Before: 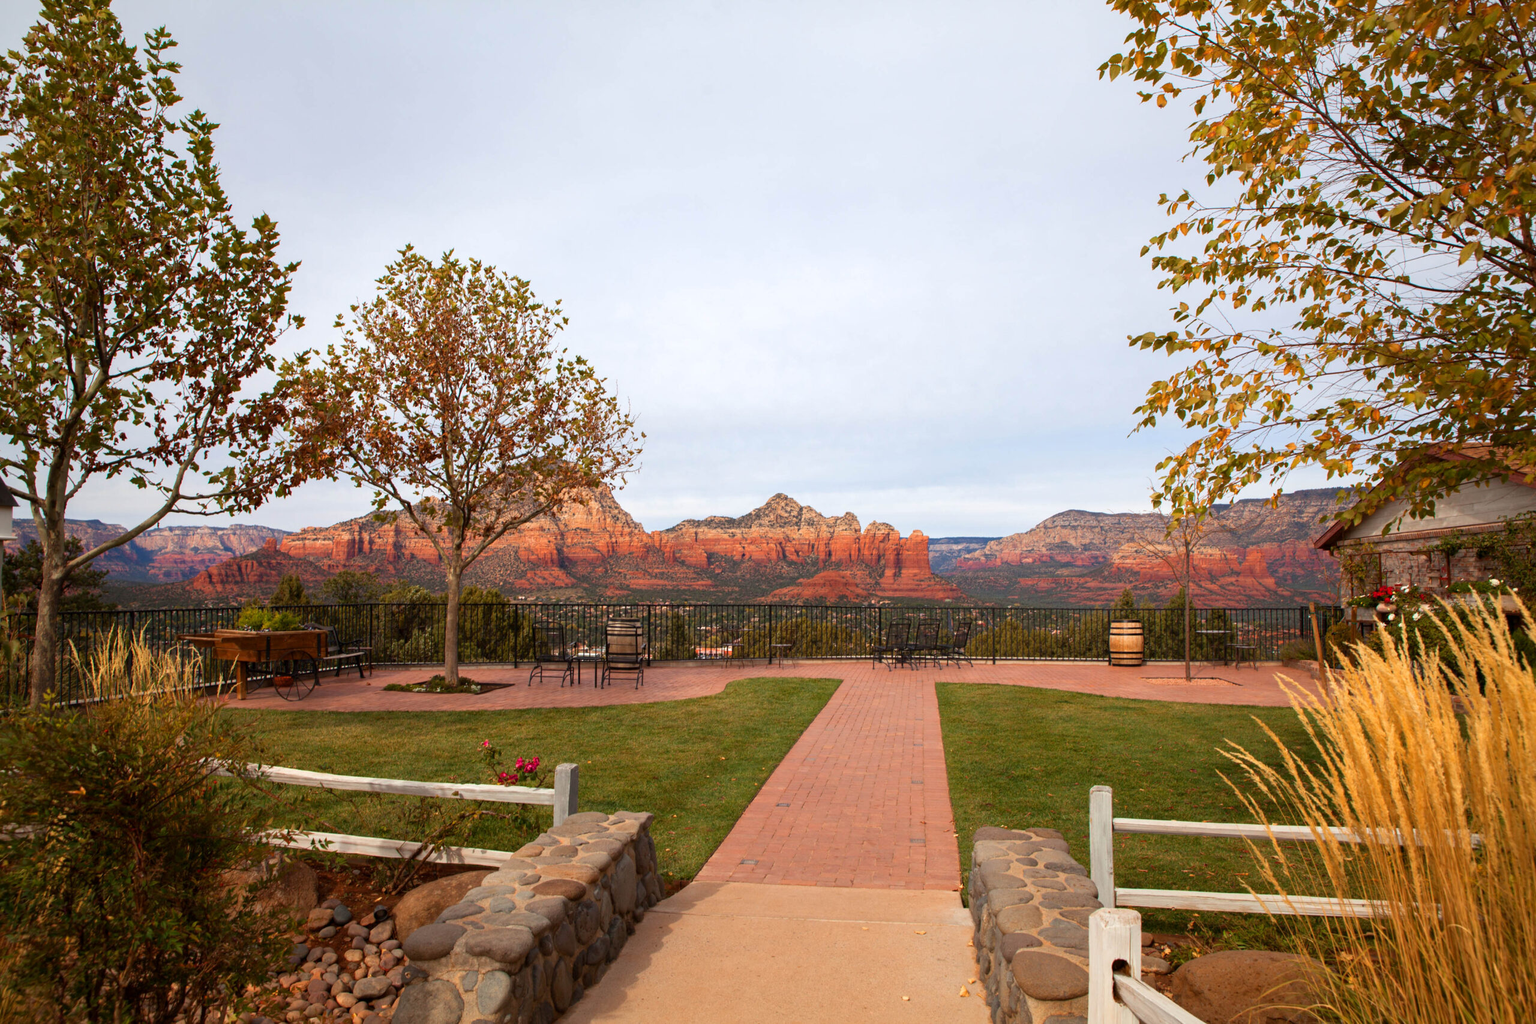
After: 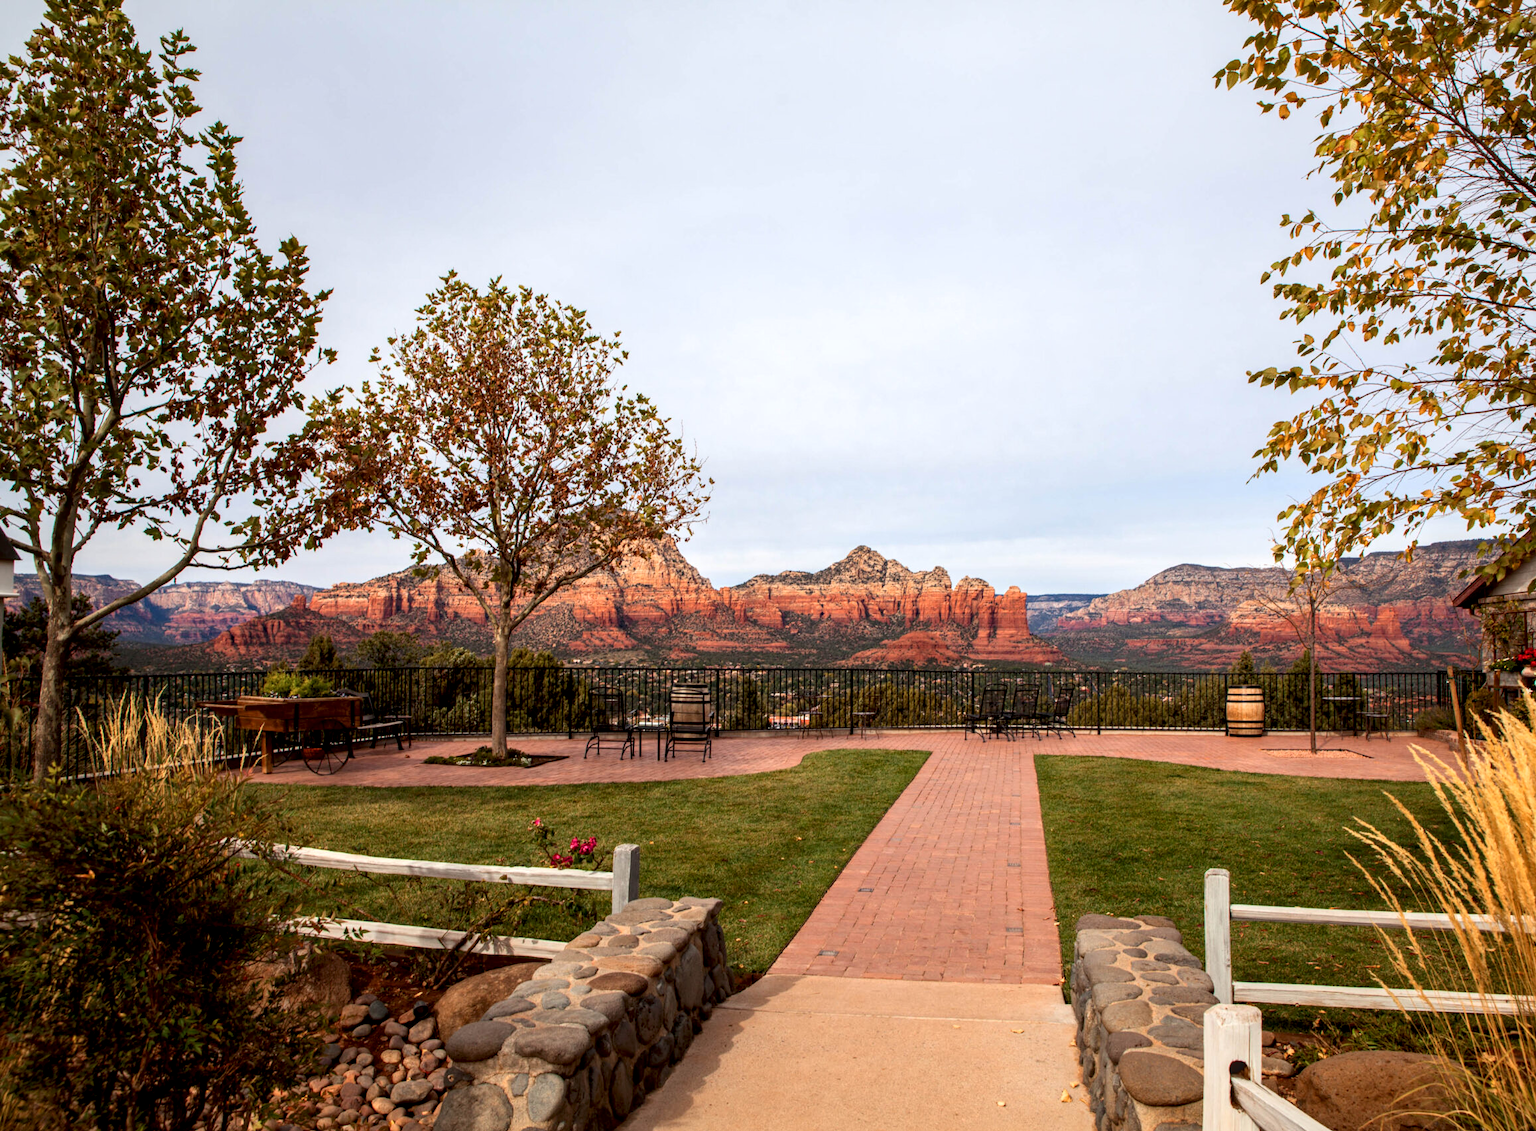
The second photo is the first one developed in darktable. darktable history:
crop: right 9.515%, bottom 0.027%
tone curve: curves: ch0 [(0, 0) (0.118, 0.034) (0.182, 0.124) (0.265, 0.214) (0.504, 0.508) (0.783, 0.825) (1, 1)], color space Lab, independent channels, preserve colors none
local contrast: detail 130%
